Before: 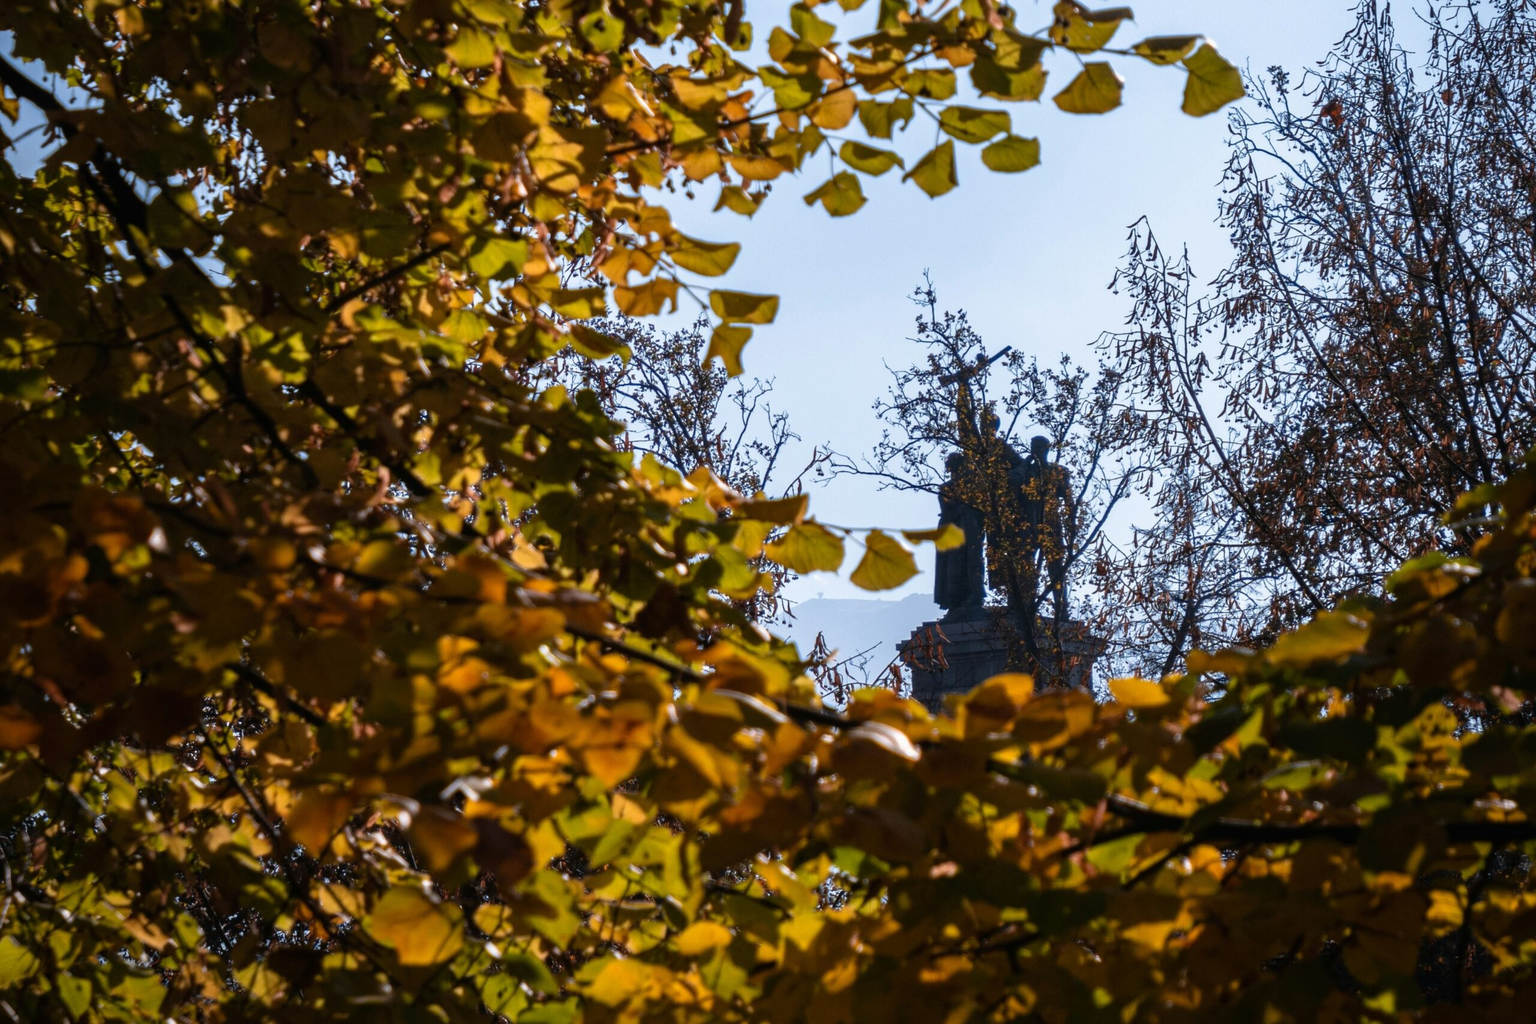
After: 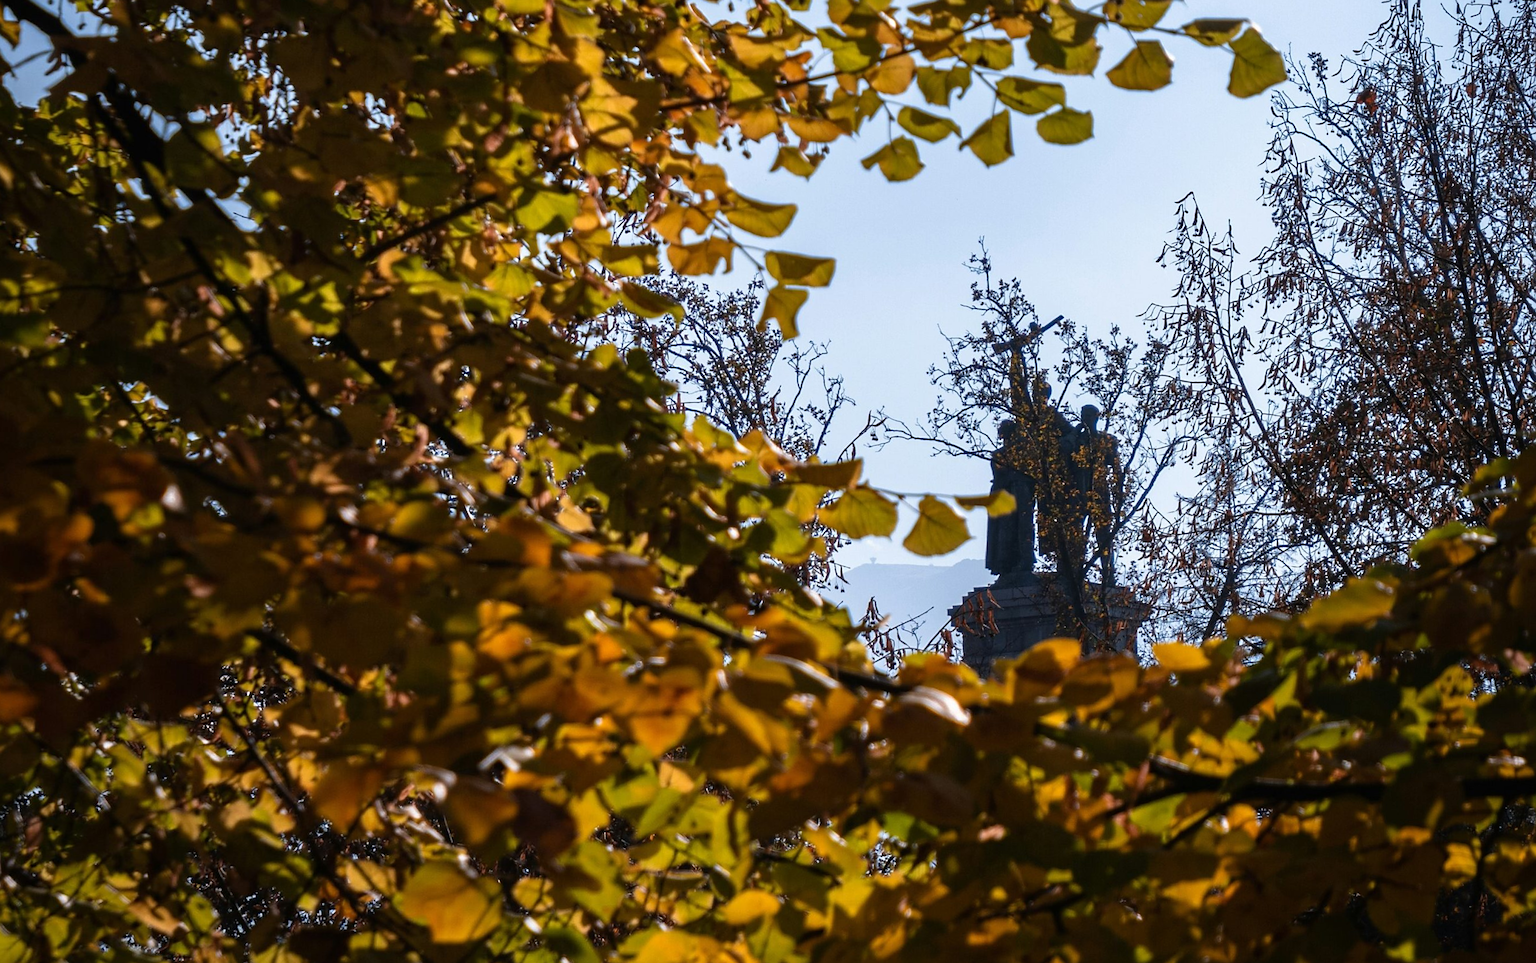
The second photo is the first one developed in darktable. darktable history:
rotate and perspective: rotation 0.679°, lens shift (horizontal) 0.136, crop left 0.009, crop right 0.991, crop top 0.078, crop bottom 0.95
sharpen: radius 1.864, amount 0.398, threshold 1.271
